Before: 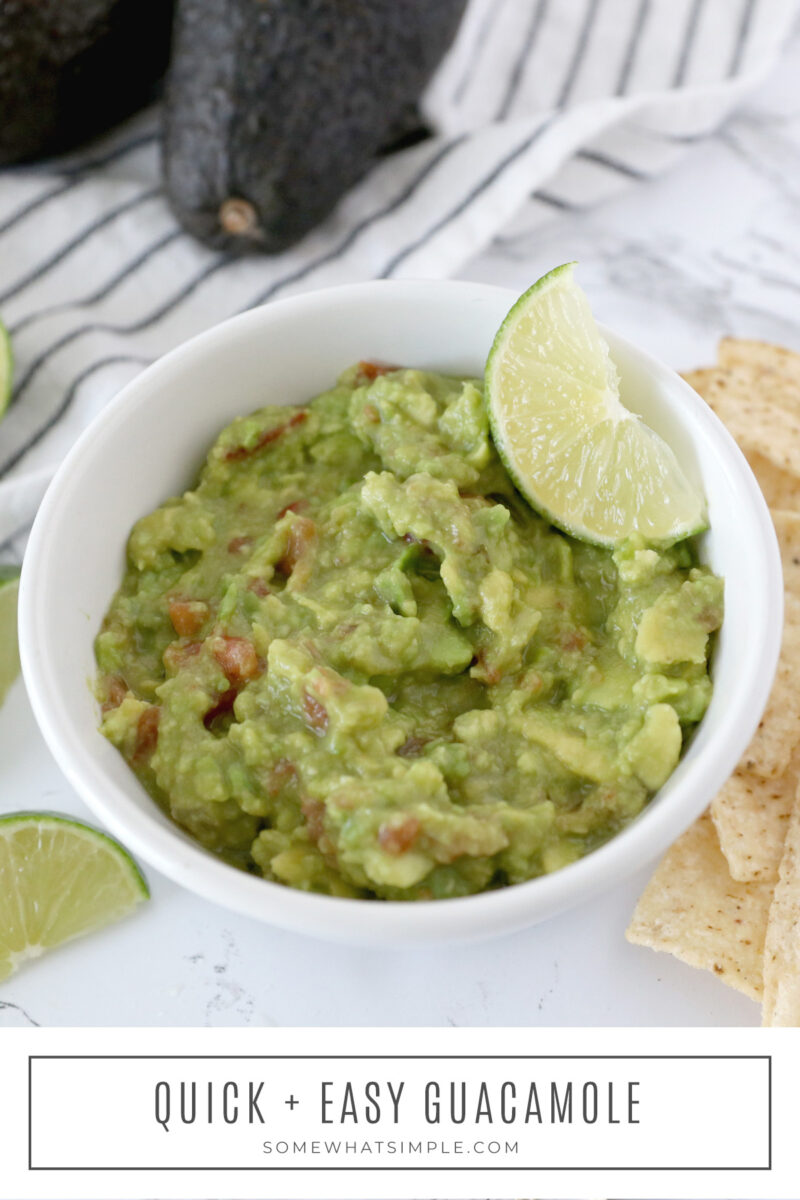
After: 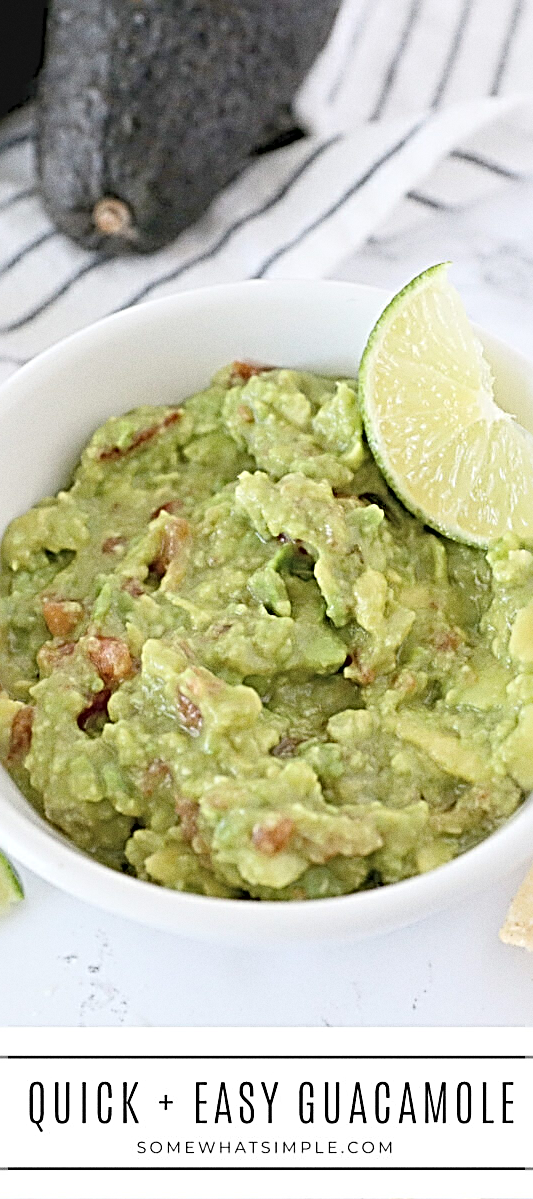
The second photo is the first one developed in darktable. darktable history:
contrast brightness saturation: contrast 0.14, brightness 0.21
grain: coarseness 0.09 ISO
sharpen: radius 3.158, amount 1.731
crop and rotate: left 15.754%, right 17.579%
